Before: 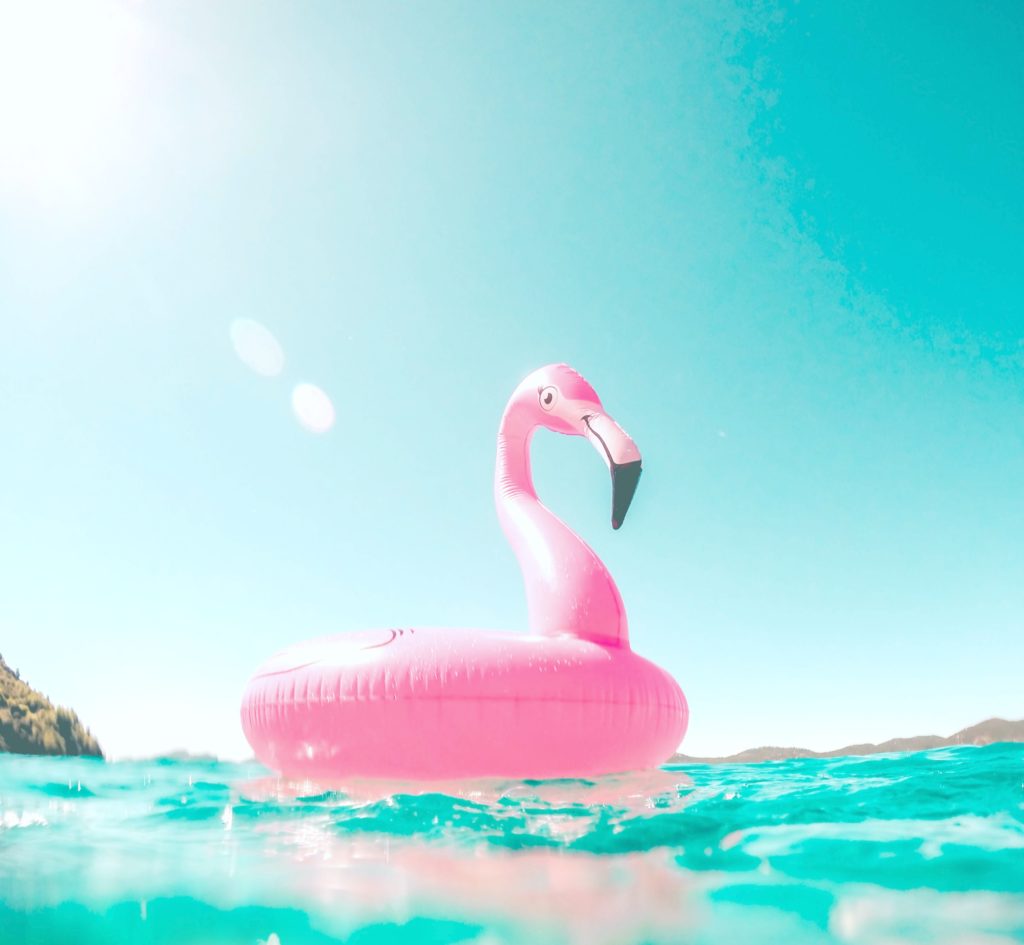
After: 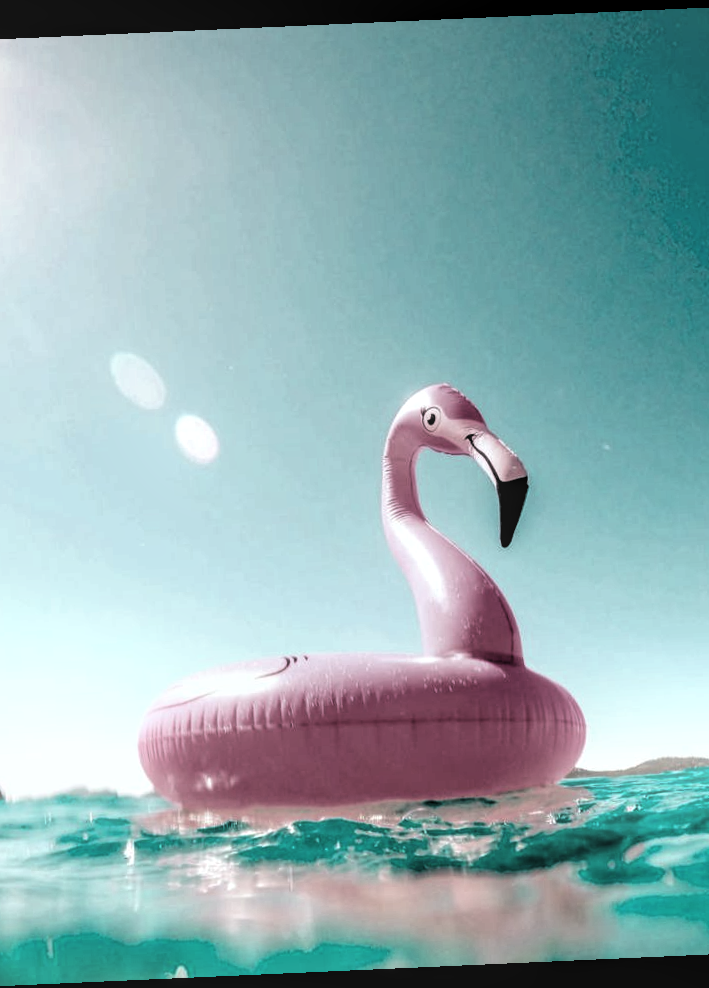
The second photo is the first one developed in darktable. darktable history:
local contrast: on, module defaults
crop and rotate: left 12.673%, right 20.66%
rotate and perspective: rotation -2.56°, automatic cropping off
bloom: size 9%, threshold 100%, strength 7%
levels: levels [0.514, 0.759, 1]
